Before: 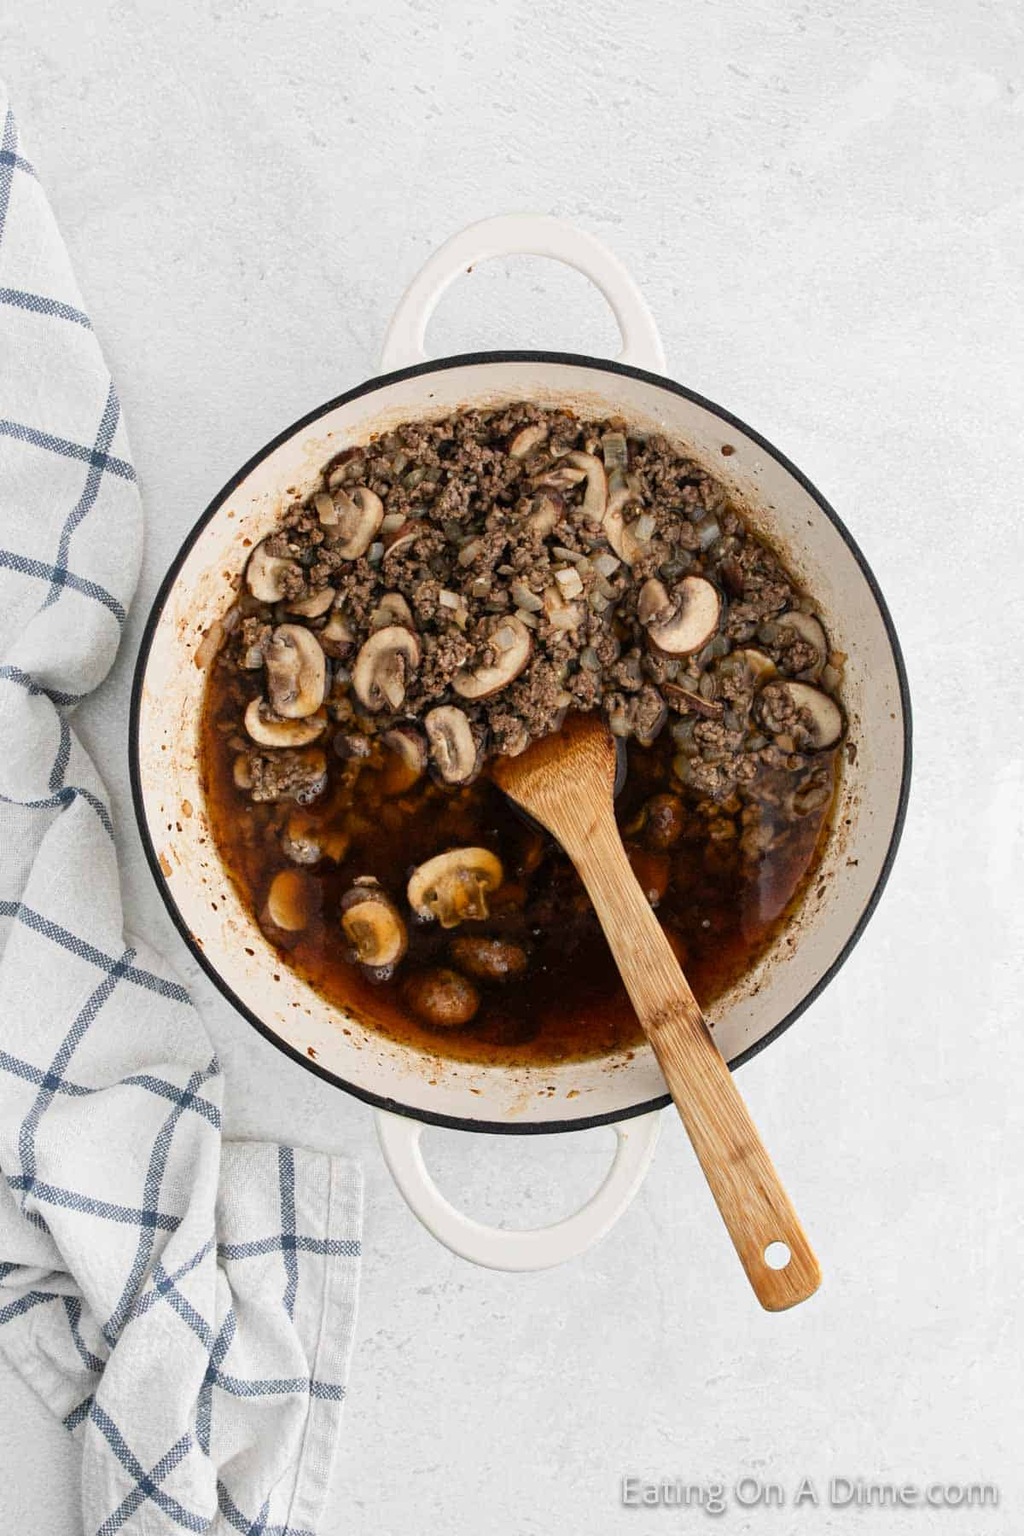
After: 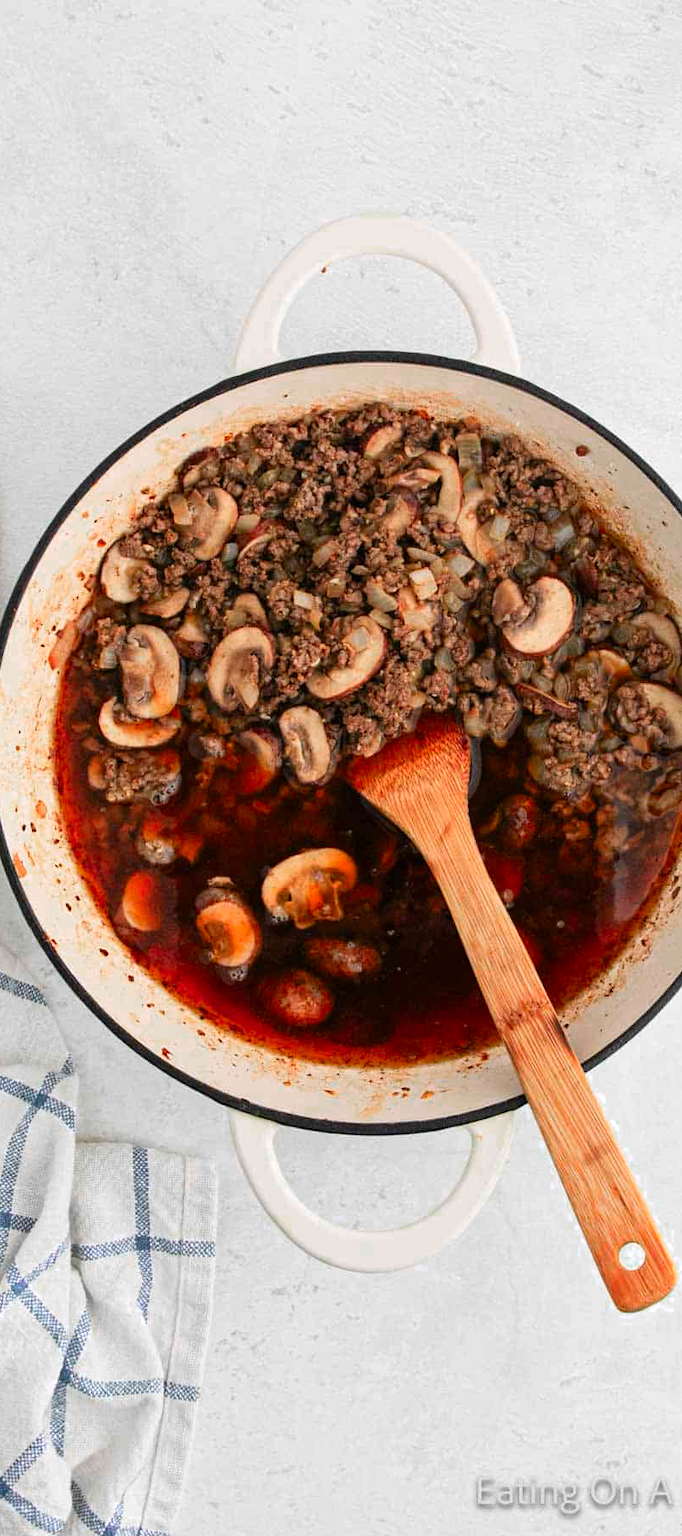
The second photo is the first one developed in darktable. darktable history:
crop and rotate: left 14.292%, right 19.041%
color zones: curves: ch0 [(0.473, 0.374) (0.742, 0.784)]; ch1 [(0.354, 0.737) (0.742, 0.705)]; ch2 [(0.318, 0.421) (0.758, 0.532)]
